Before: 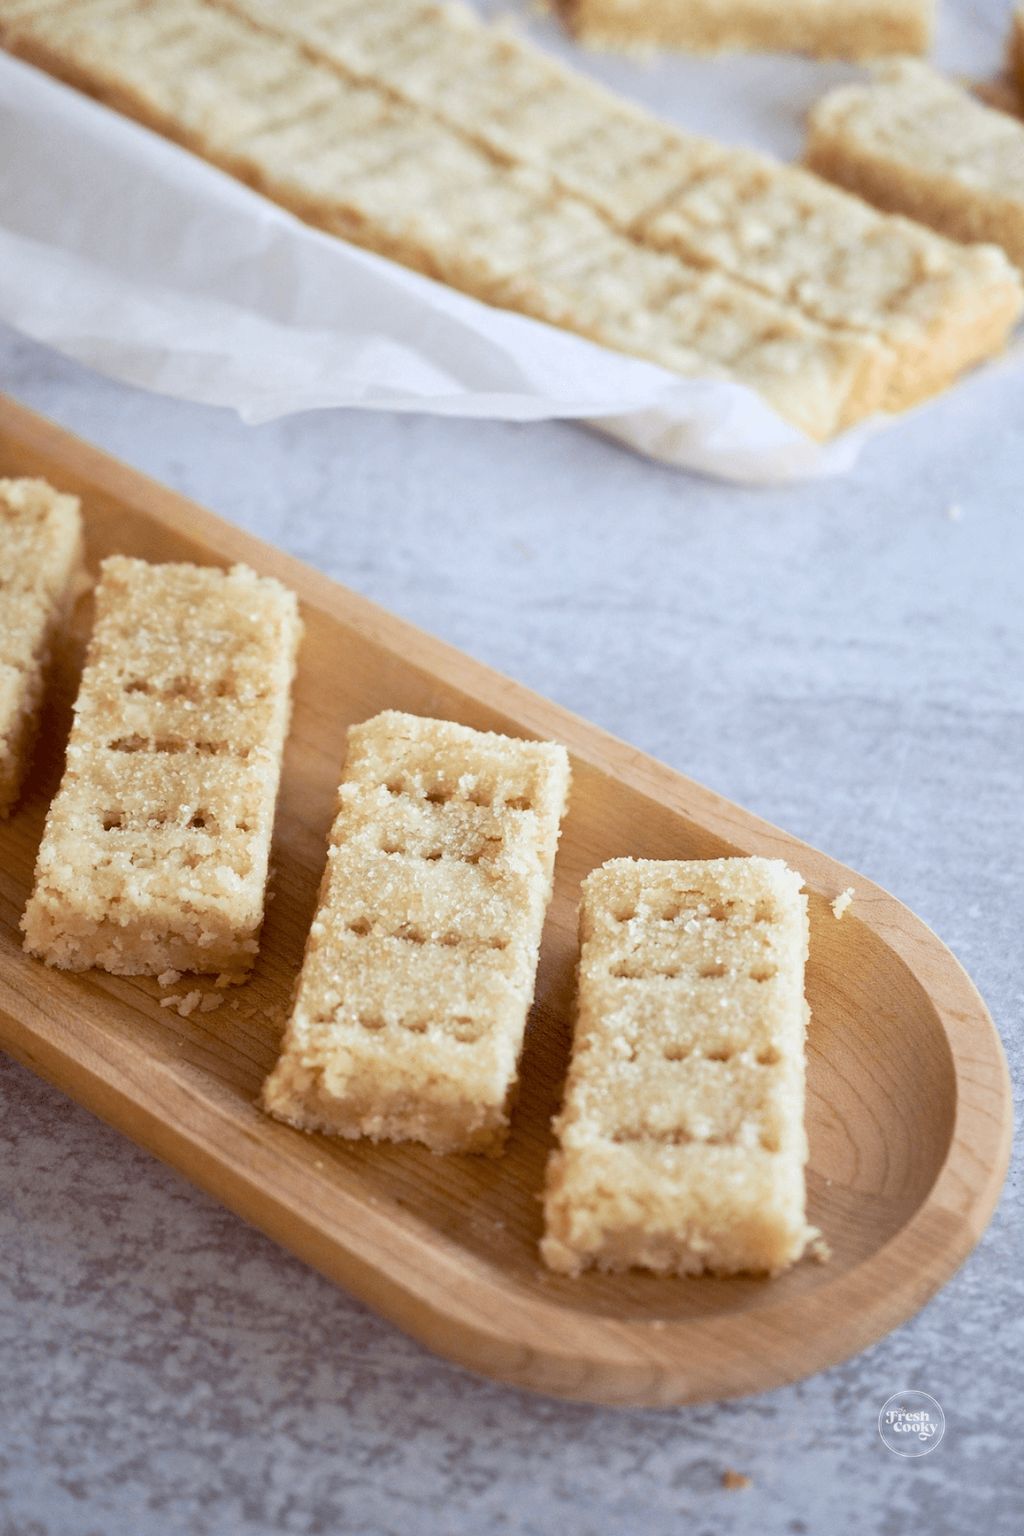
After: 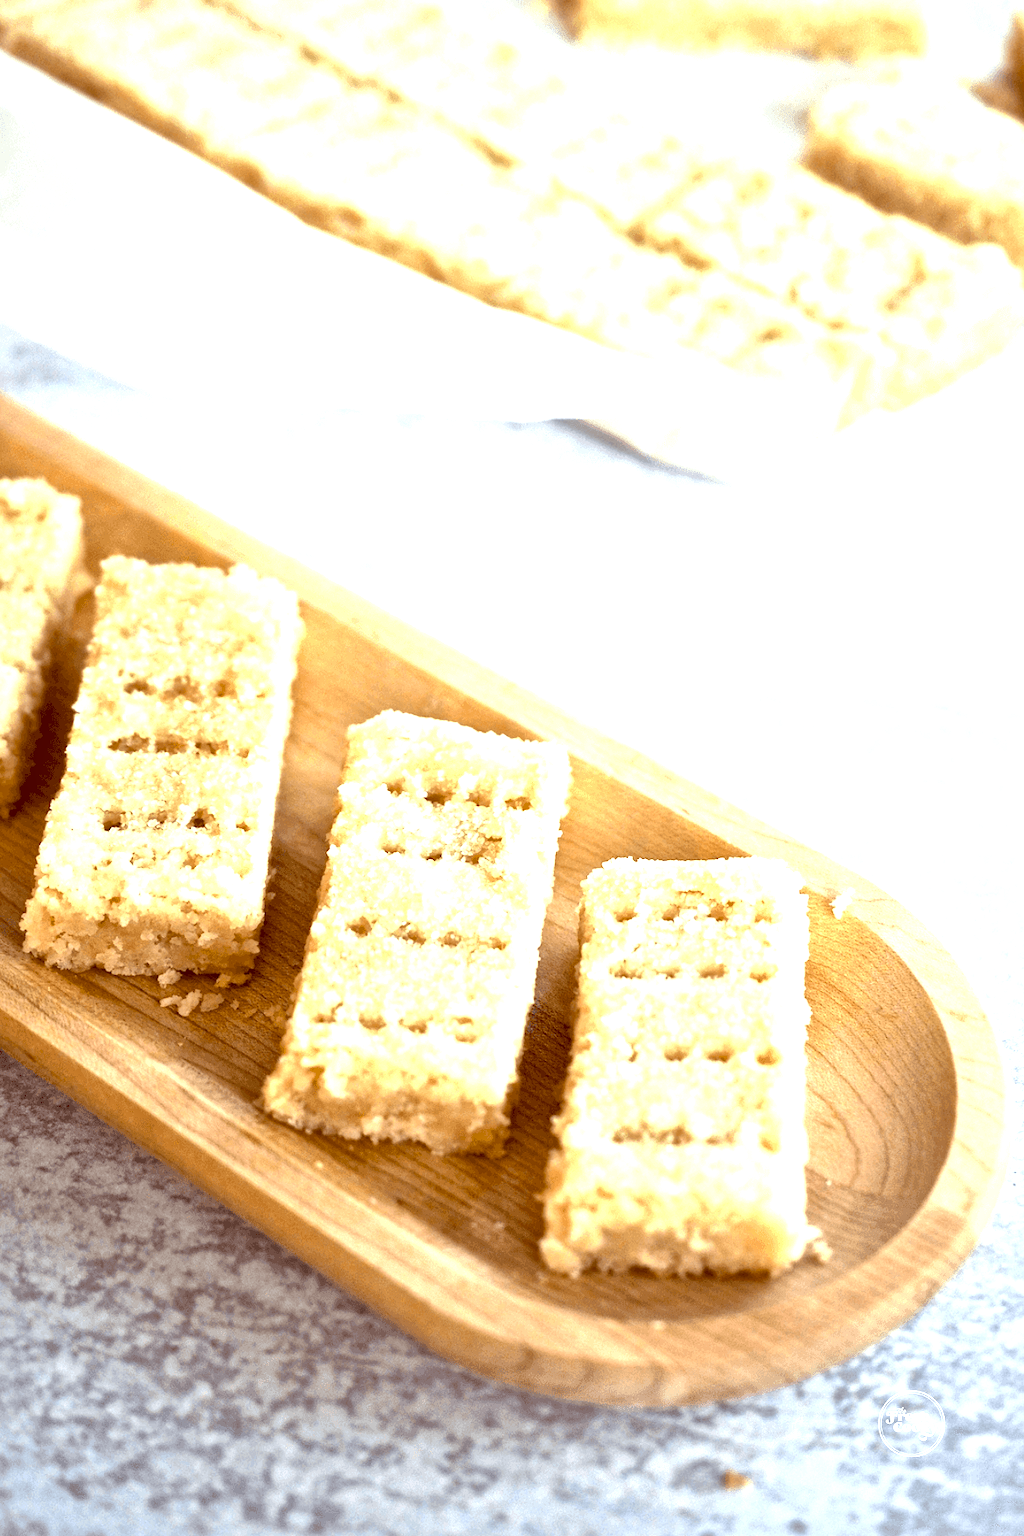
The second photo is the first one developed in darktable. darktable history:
local contrast: mode bilateral grid, contrast 20, coarseness 20, detail 150%, midtone range 0.2
levels: levels [0, 0.352, 0.703]
color correction: highlights a* -4.28, highlights b* 6.53
